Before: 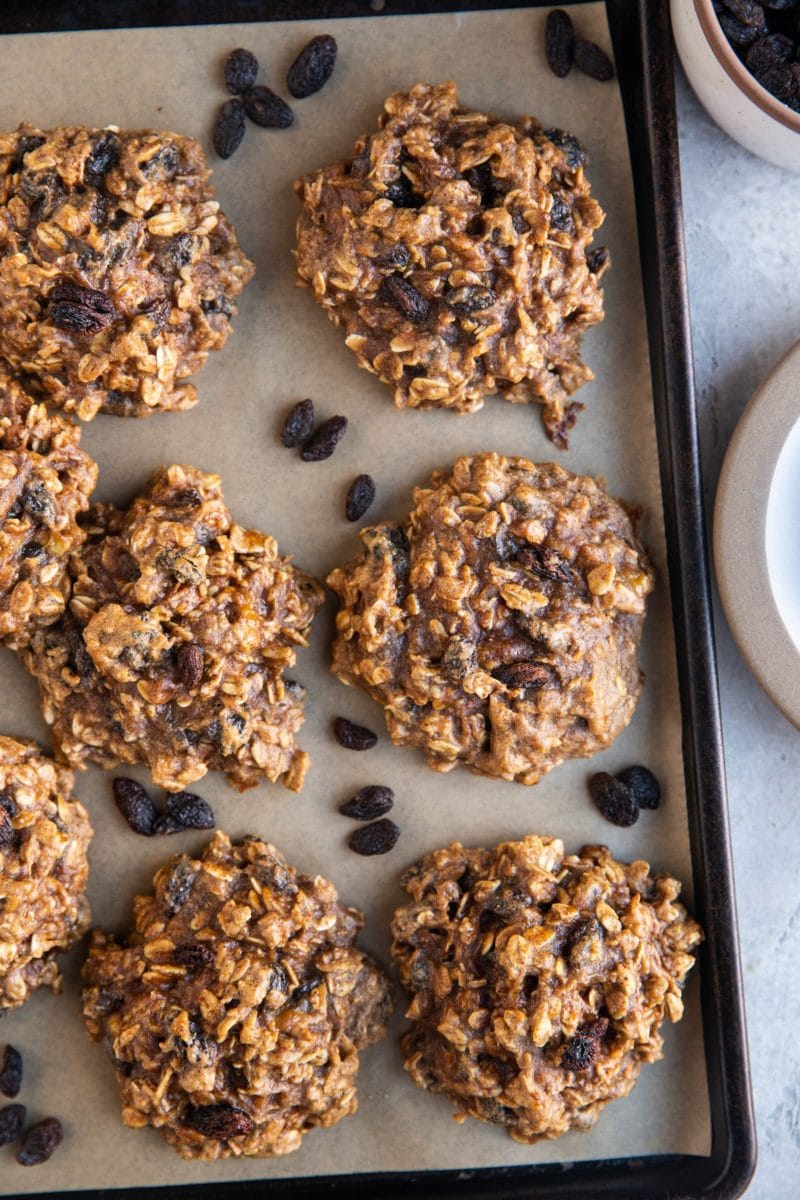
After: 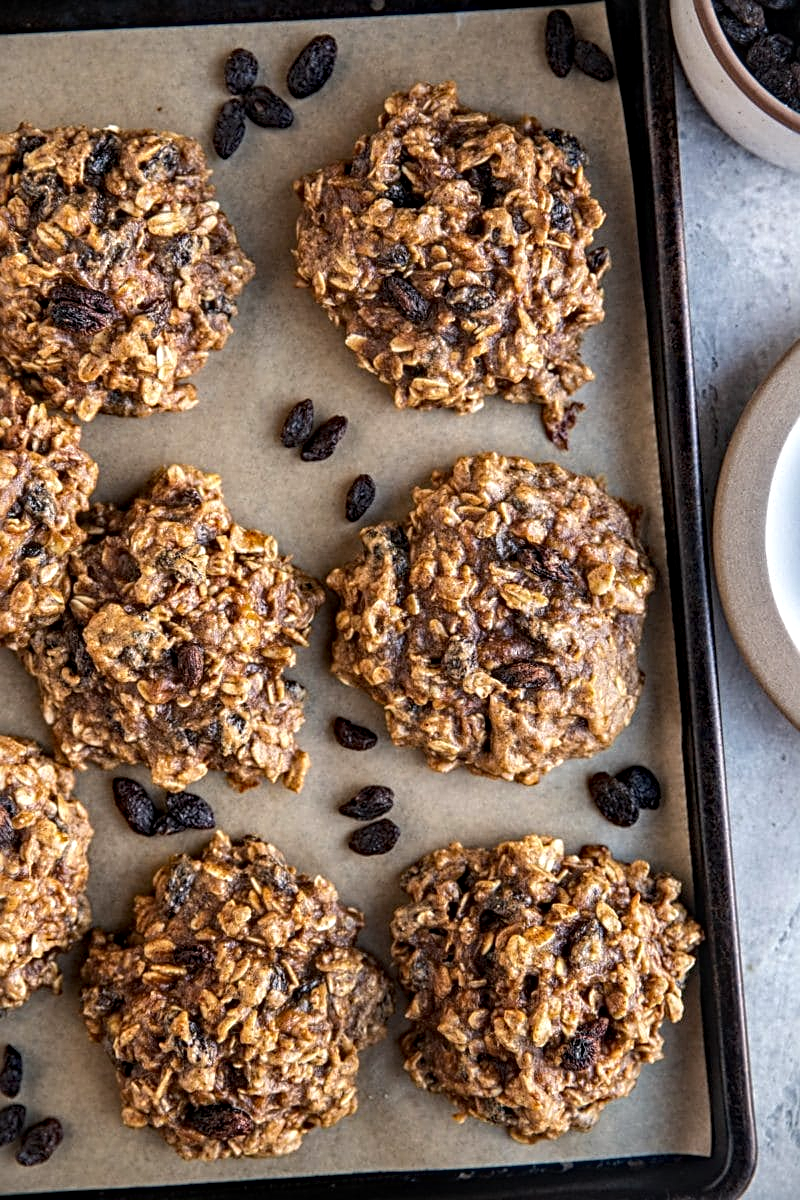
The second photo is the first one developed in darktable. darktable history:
vignetting: fall-off start 97.33%, fall-off radius 78.87%, width/height ratio 1.112
contrast brightness saturation: saturation -0.05
local contrast: detail 130%
haze removal: compatibility mode true, adaptive false
sharpen: radius 3.104
